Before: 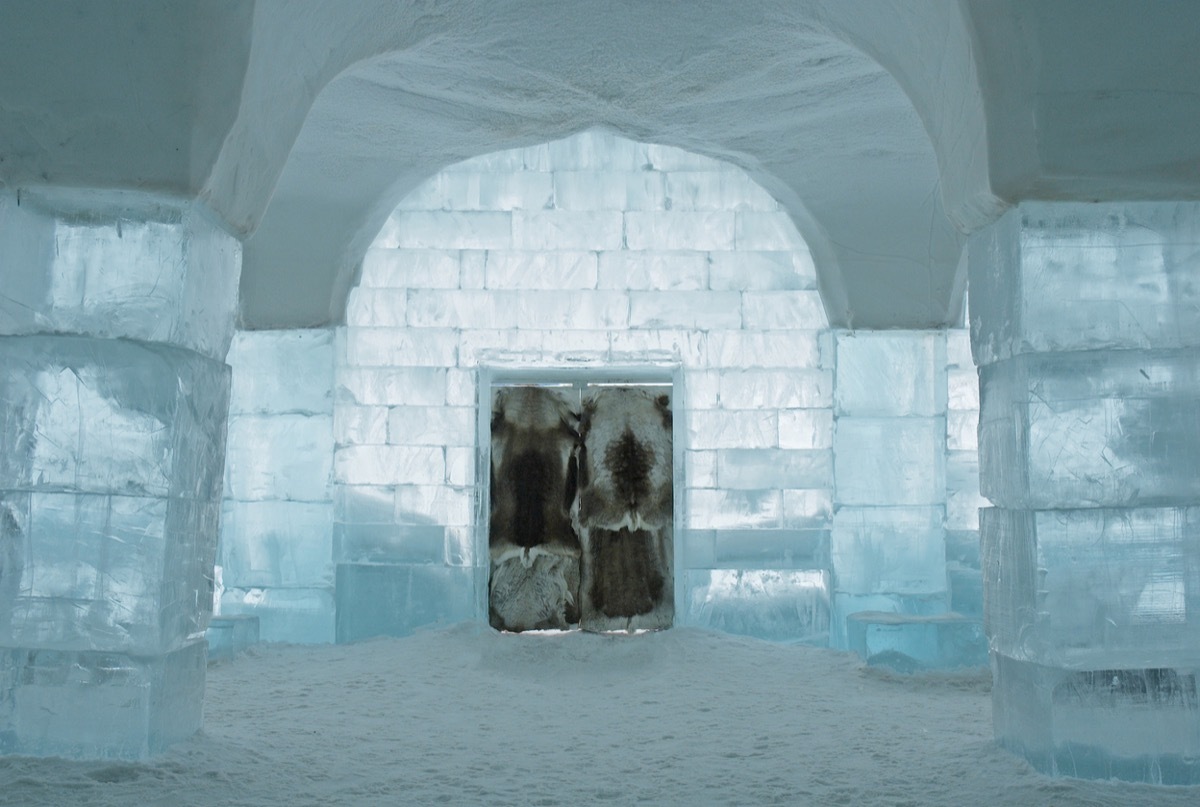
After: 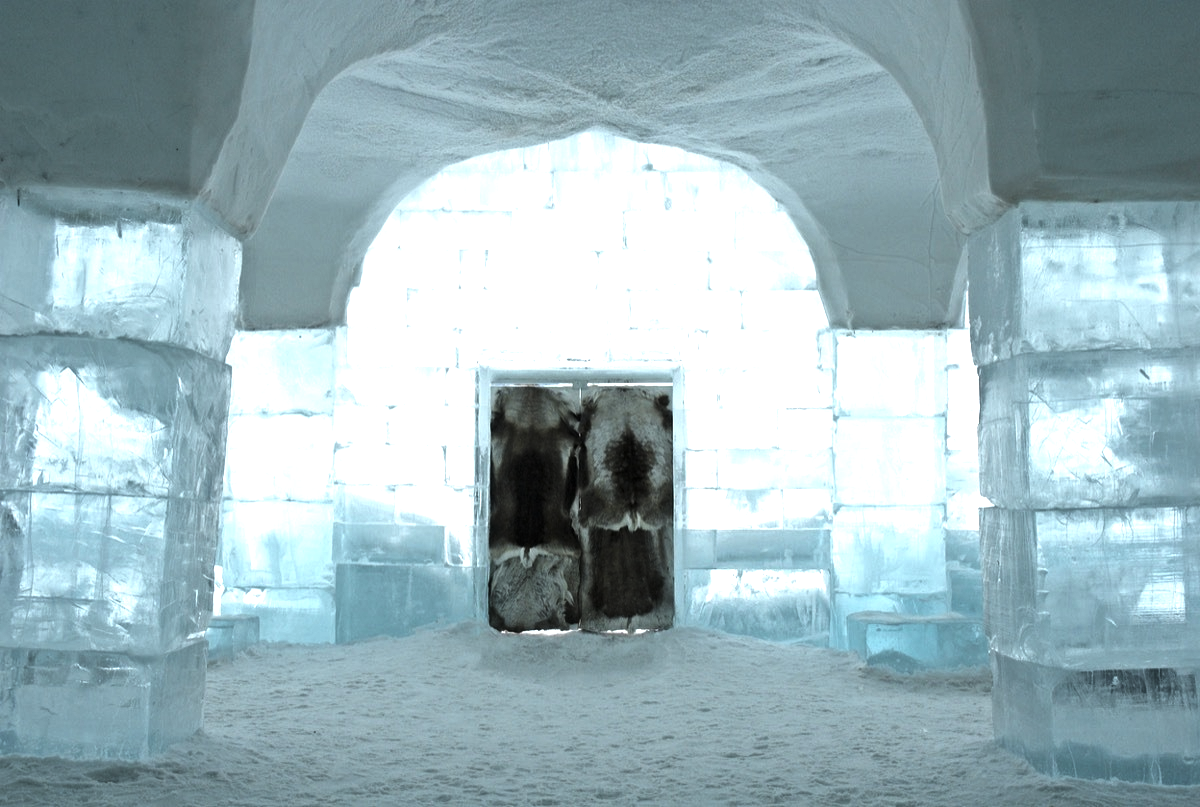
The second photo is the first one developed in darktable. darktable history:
levels: black 0.045%, levels [0, 0.618, 1]
contrast brightness saturation: saturation -0.055
exposure: black level correction 0.001, exposure 0.958 EV, compensate highlight preservation false
